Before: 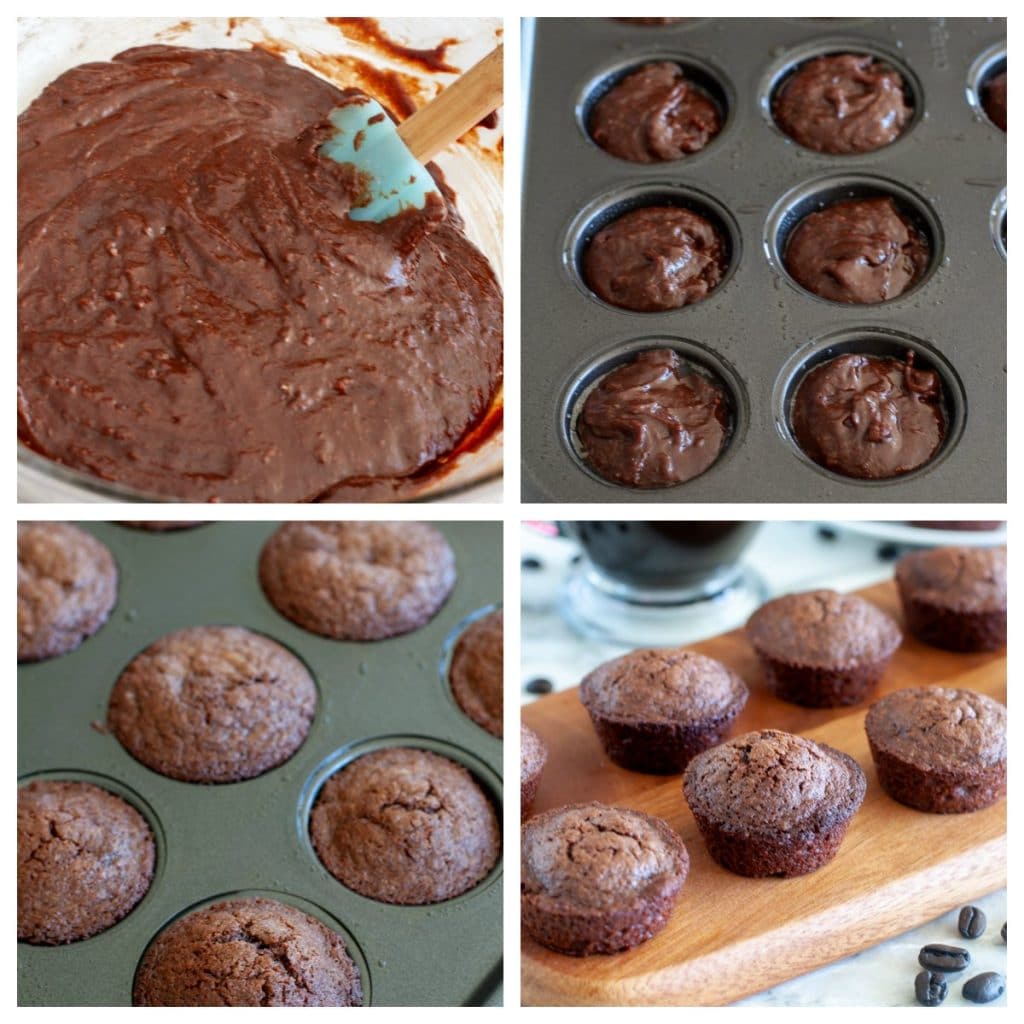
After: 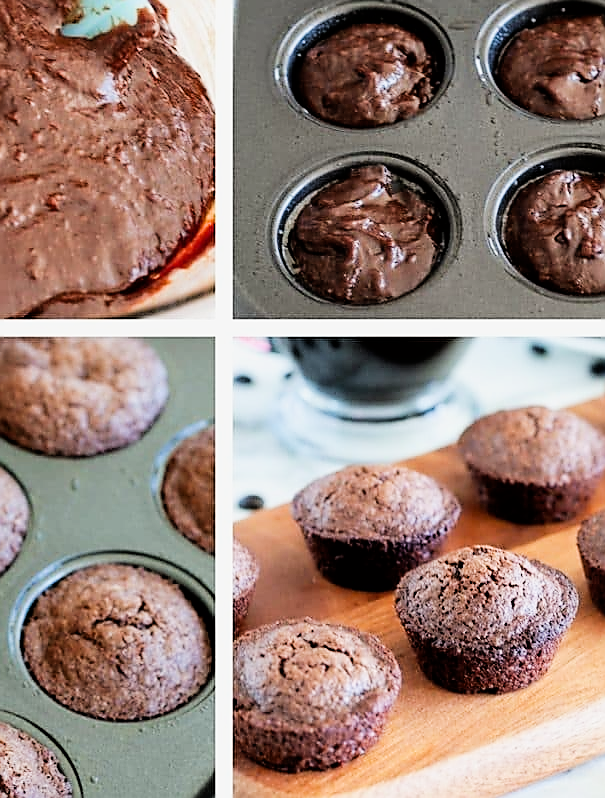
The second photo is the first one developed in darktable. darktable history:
exposure: black level correction 0, exposure 0.696 EV, compensate highlight preservation false
sharpen: radius 1.35, amount 1.238, threshold 0.825
crop and rotate: left 28.16%, top 17.979%, right 12.731%, bottom 4.026%
filmic rgb: black relative exposure -5.05 EV, white relative exposure 3.99 EV, hardness 2.88, contrast 1.301, highlights saturation mix -29.79%
